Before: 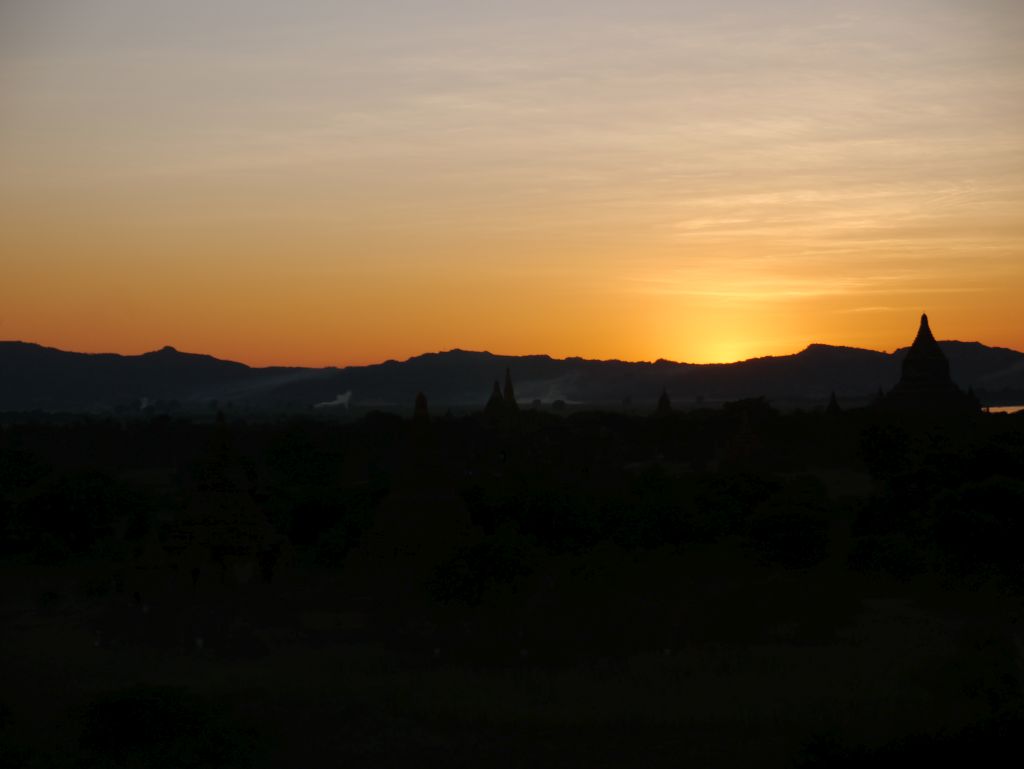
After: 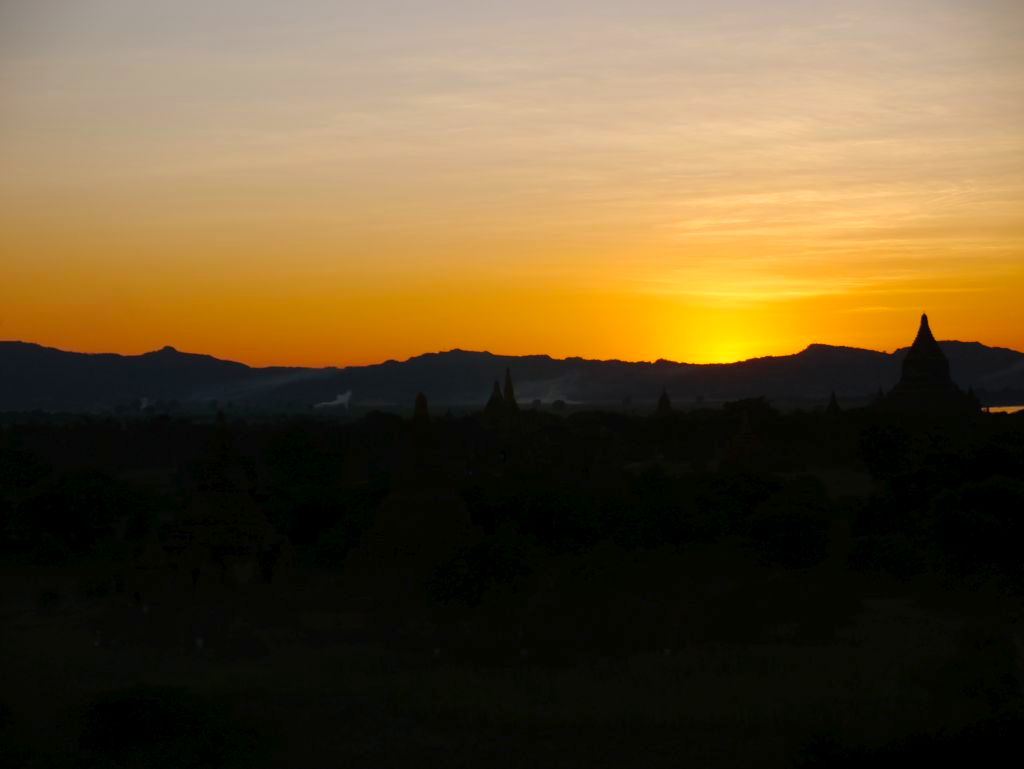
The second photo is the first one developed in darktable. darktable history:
color balance rgb: perceptual saturation grading › global saturation 20%, global vibrance 20%
exposure: exposure 0.127 EV, compensate highlight preservation false
